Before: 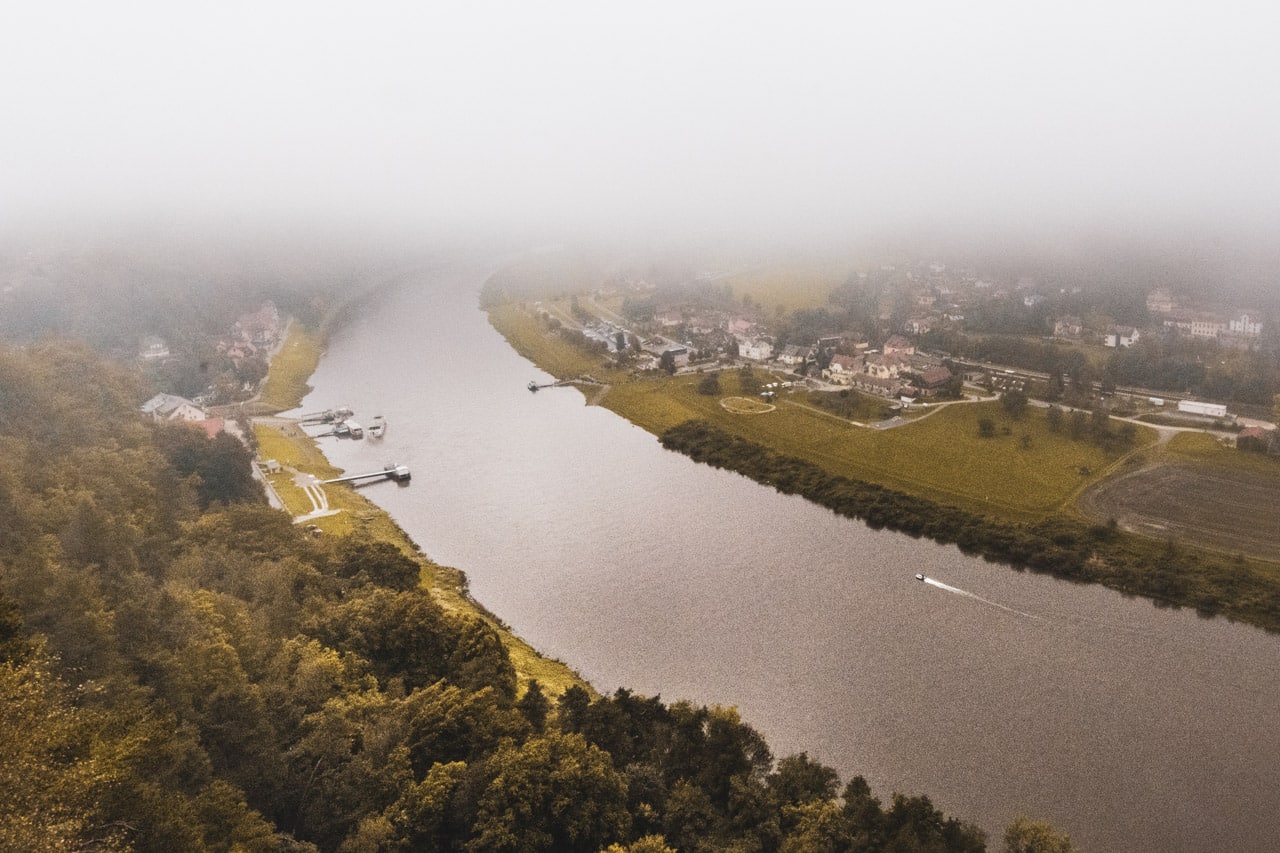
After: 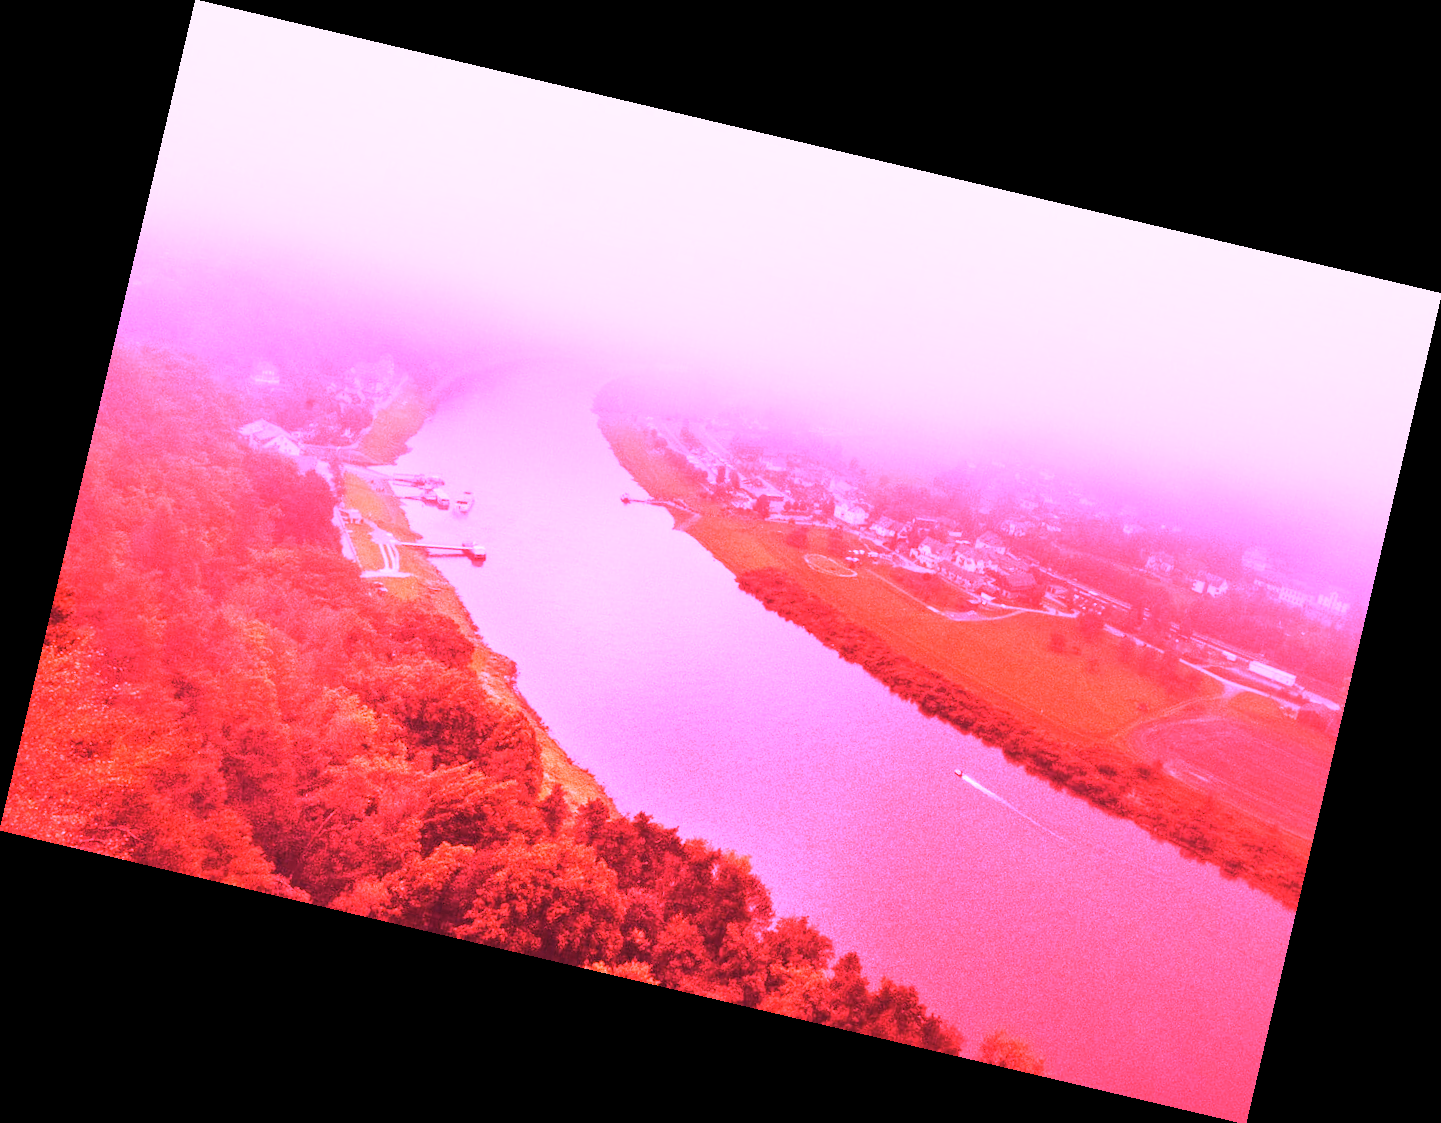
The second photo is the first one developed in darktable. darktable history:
rotate and perspective: rotation 13.27°, automatic cropping off
exposure: compensate highlight preservation false
white balance: red 4.26, blue 1.802
